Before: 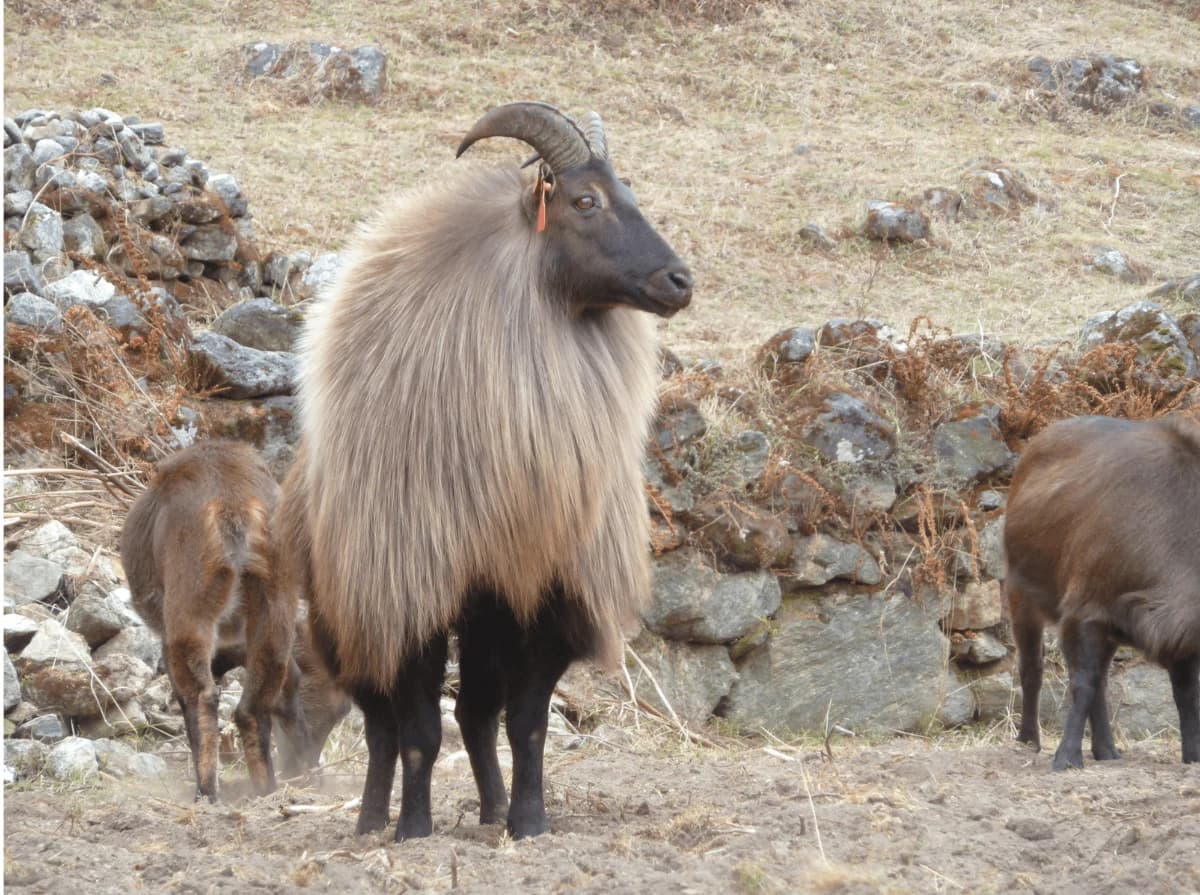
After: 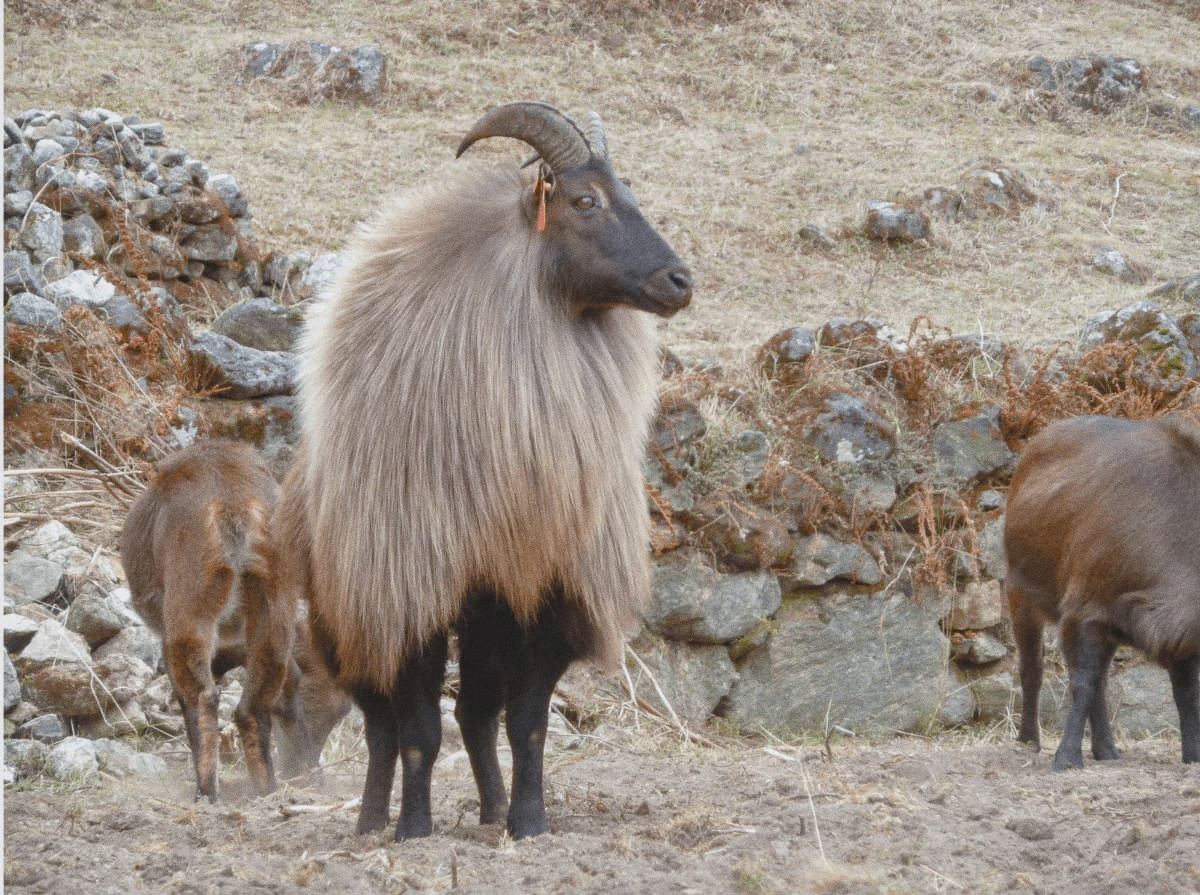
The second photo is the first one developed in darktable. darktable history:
grain: coarseness 0.09 ISO
shadows and highlights: shadows 20.91, highlights -35.45, soften with gaussian
local contrast: detail 110%
white balance: red 0.988, blue 1.017
color balance rgb: shadows lift › chroma 1%, shadows lift › hue 113°, highlights gain › chroma 0.2%, highlights gain › hue 333°, perceptual saturation grading › global saturation 20%, perceptual saturation grading › highlights -50%, perceptual saturation grading › shadows 25%, contrast -10%
